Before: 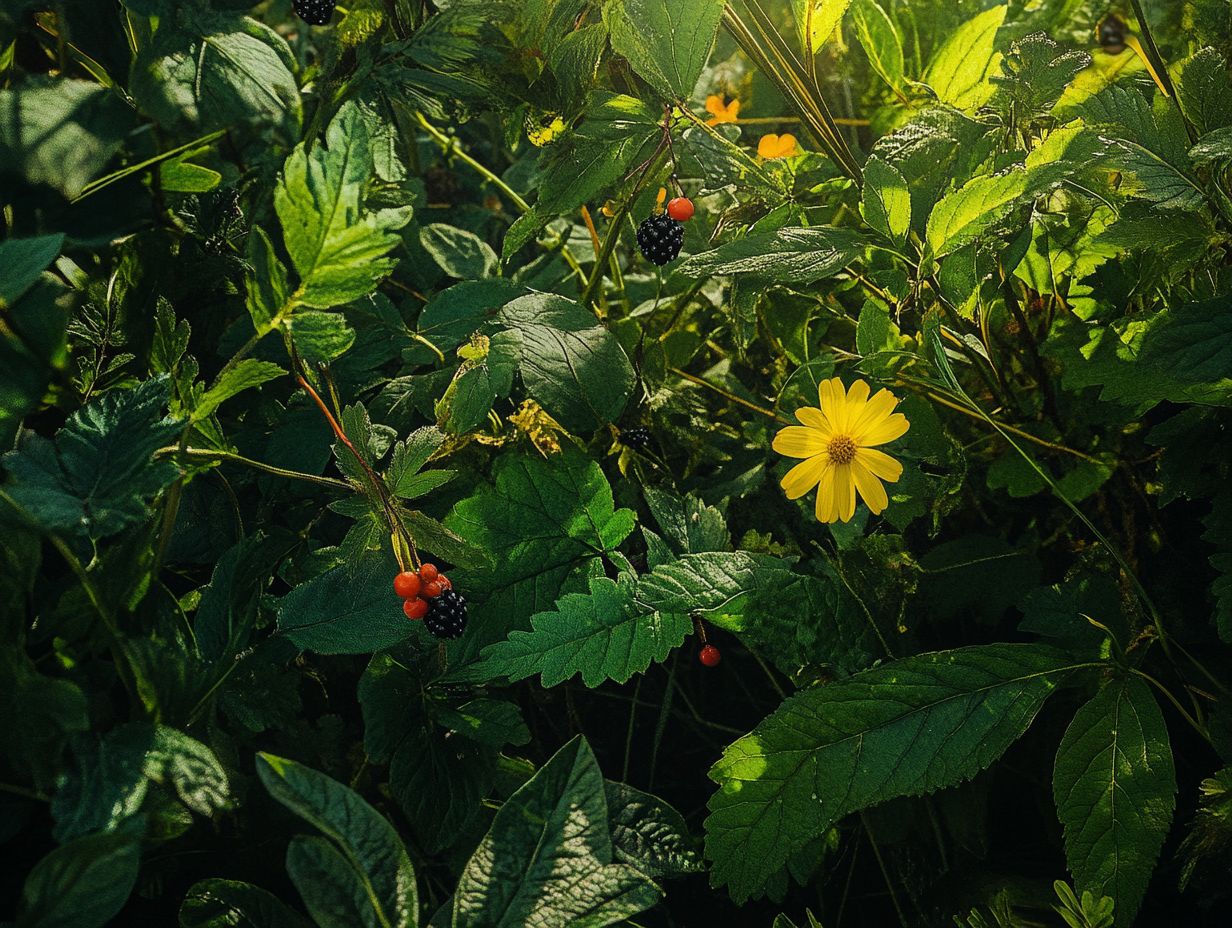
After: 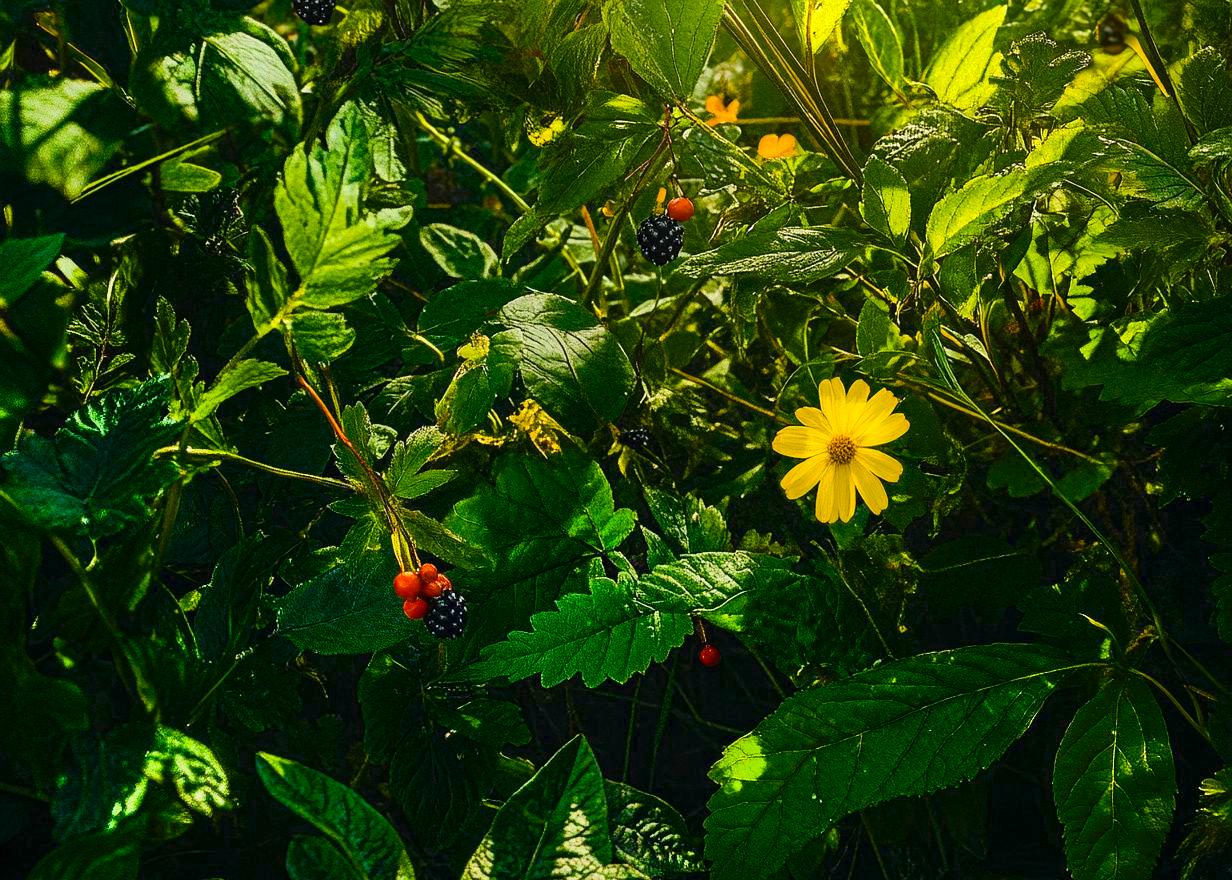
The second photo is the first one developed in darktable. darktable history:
crop and rotate: top 0.004%, bottom 5.166%
shadows and highlights: soften with gaussian
color balance rgb: highlights gain › luminance 14.577%, linear chroma grading › global chroma 15.208%, perceptual saturation grading › global saturation 25.316%, perceptual saturation grading › highlights -28.095%, perceptual saturation grading › shadows 33.534%, saturation formula JzAzBz (2021)
